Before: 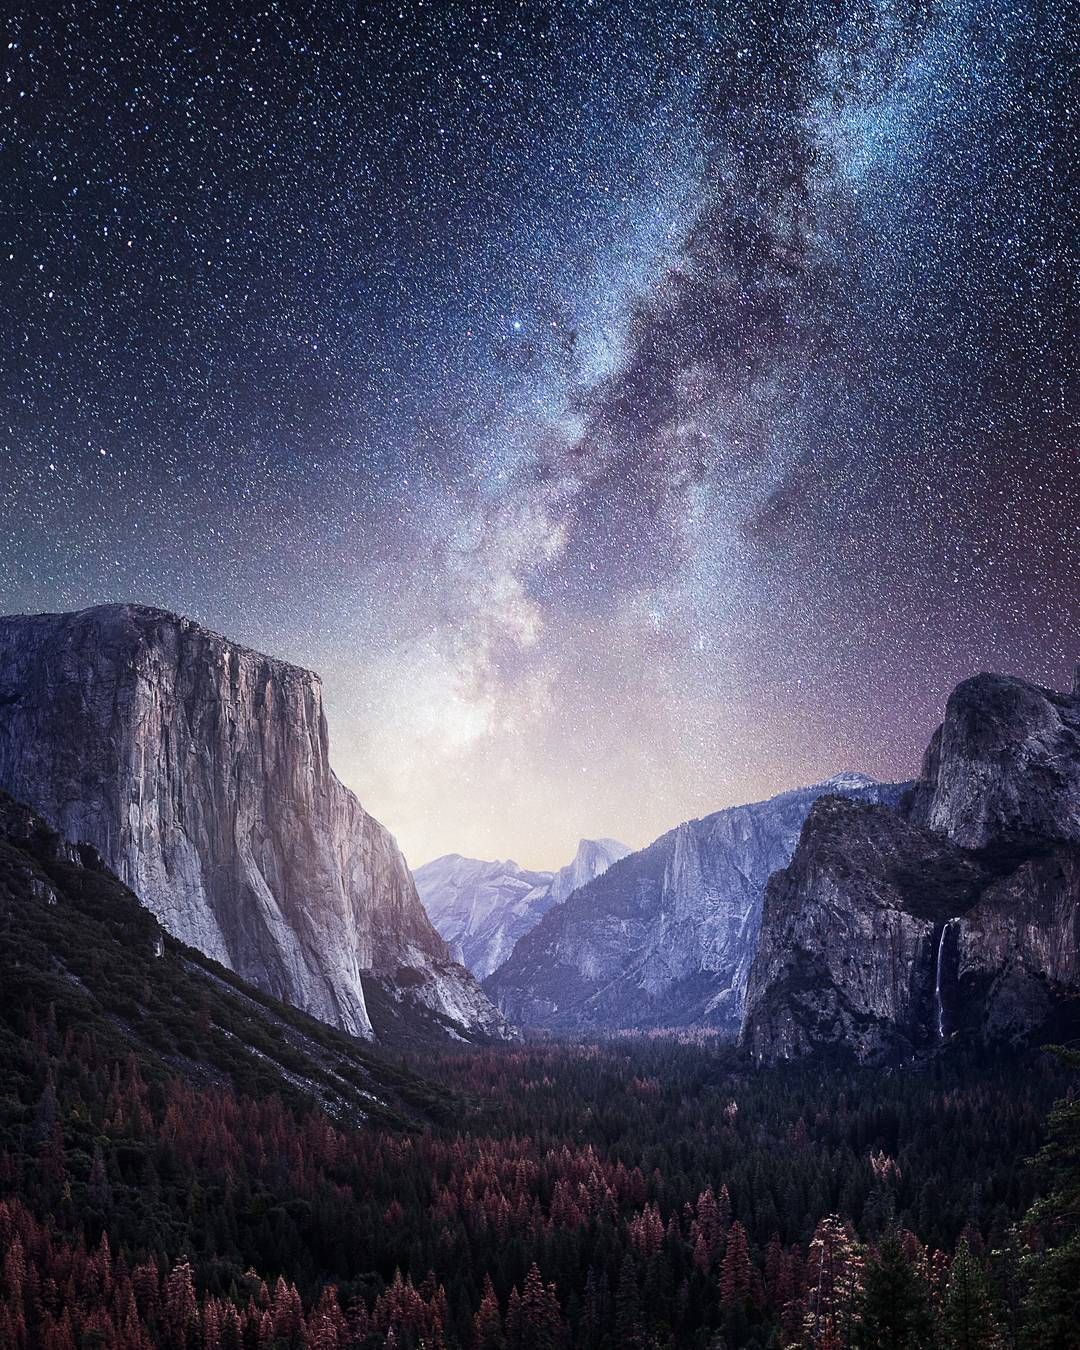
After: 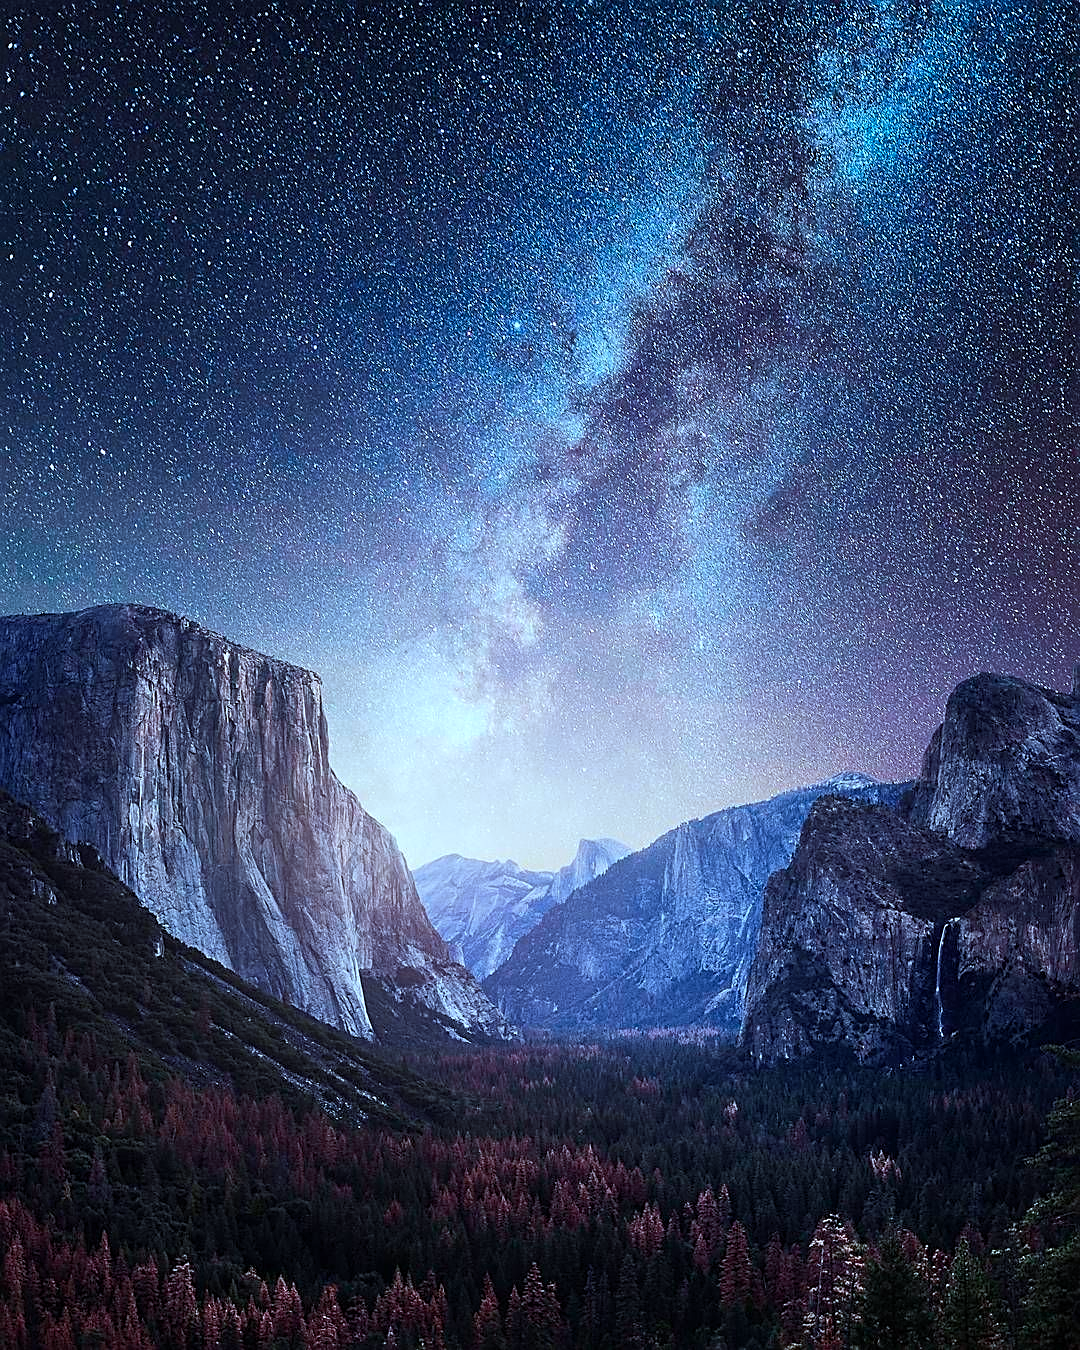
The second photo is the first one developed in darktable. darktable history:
color correction: highlights a* -10.69, highlights b* -19.19
color balance rgb: perceptual saturation grading › global saturation 30%, global vibrance 10%
sharpen: on, module defaults
